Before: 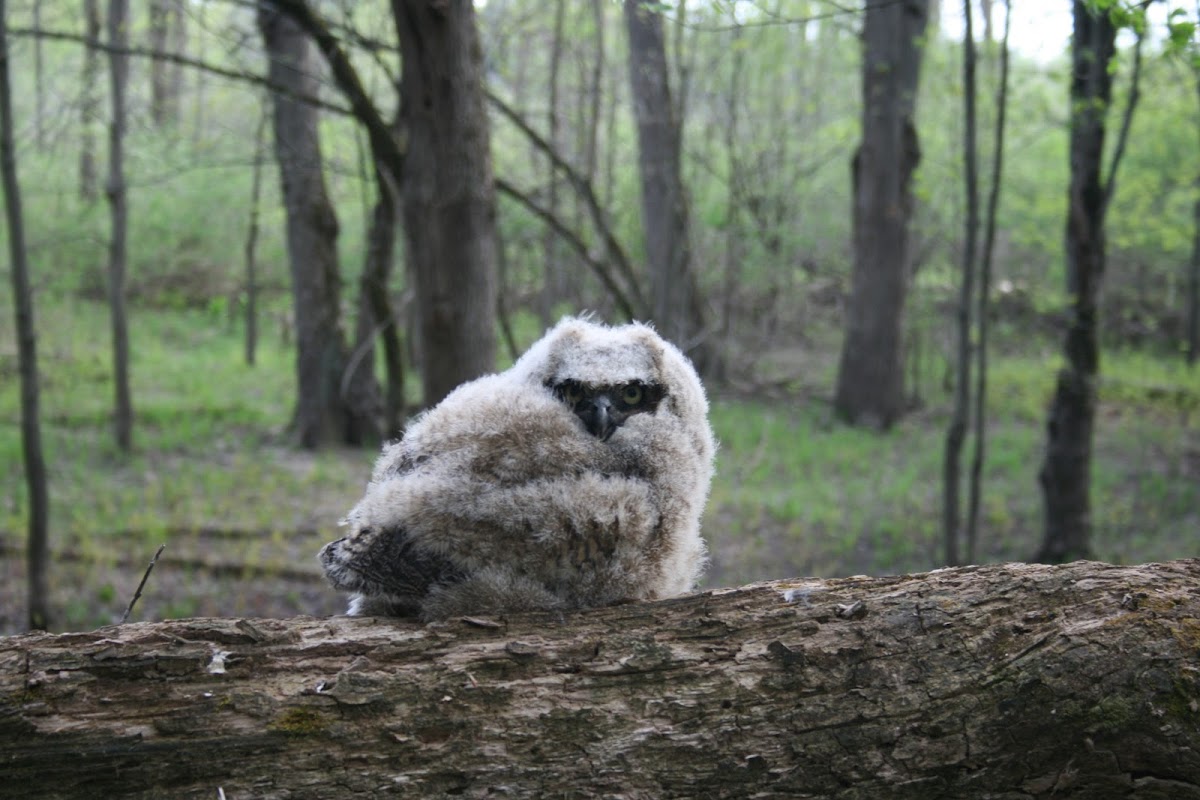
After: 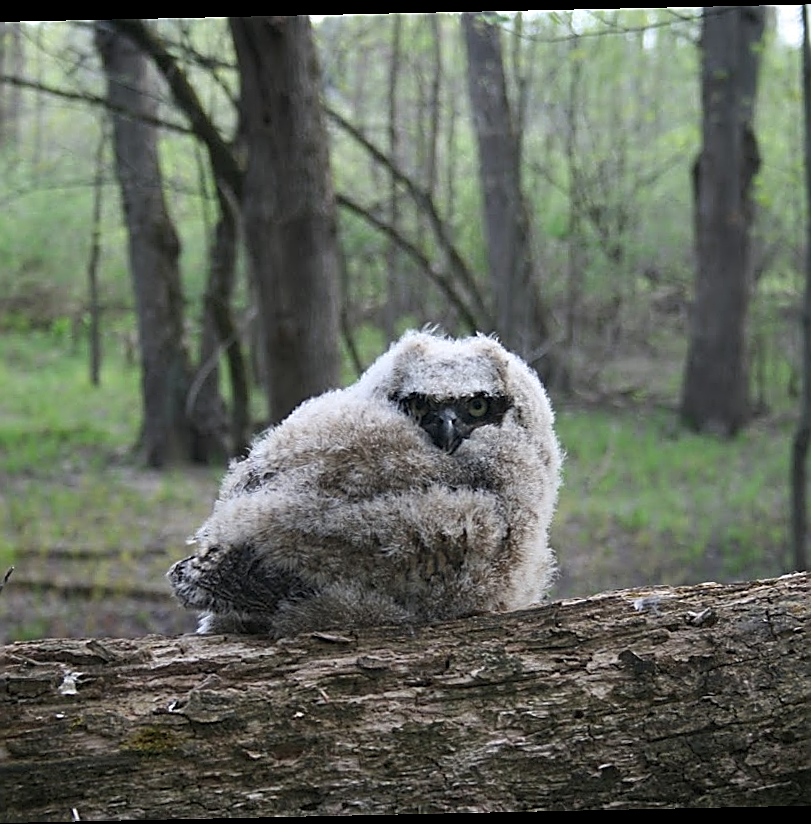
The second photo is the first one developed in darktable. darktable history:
crop and rotate: left 13.409%, right 19.924%
sharpen: radius 1.685, amount 1.294
rotate and perspective: rotation -1.24°, automatic cropping off
